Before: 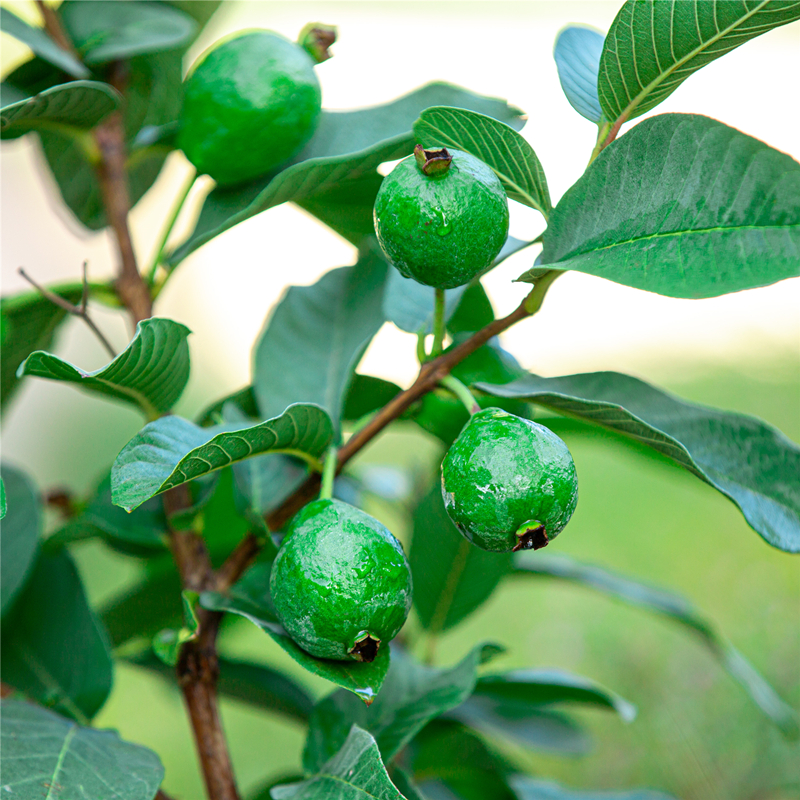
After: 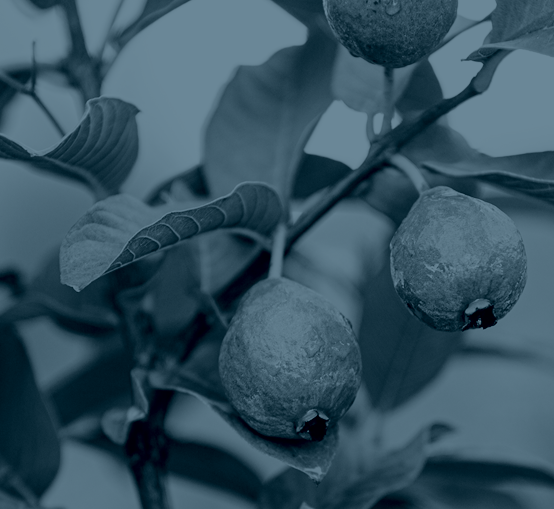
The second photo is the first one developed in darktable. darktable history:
colorize: hue 194.4°, saturation 29%, source mix 61.75%, lightness 3.98%, version 1
white balance: red 0.924, blue 1.095
crop: left 6.488%, top 27.668%, right 24.183%, bottom 8.656%
base curve: curves: ch0 [(0, 0) (0.032, 0.025) (0.121, 0.166) (0.206, 0.329) (0.605, 0.79) (1, 1)], preserve colors none
